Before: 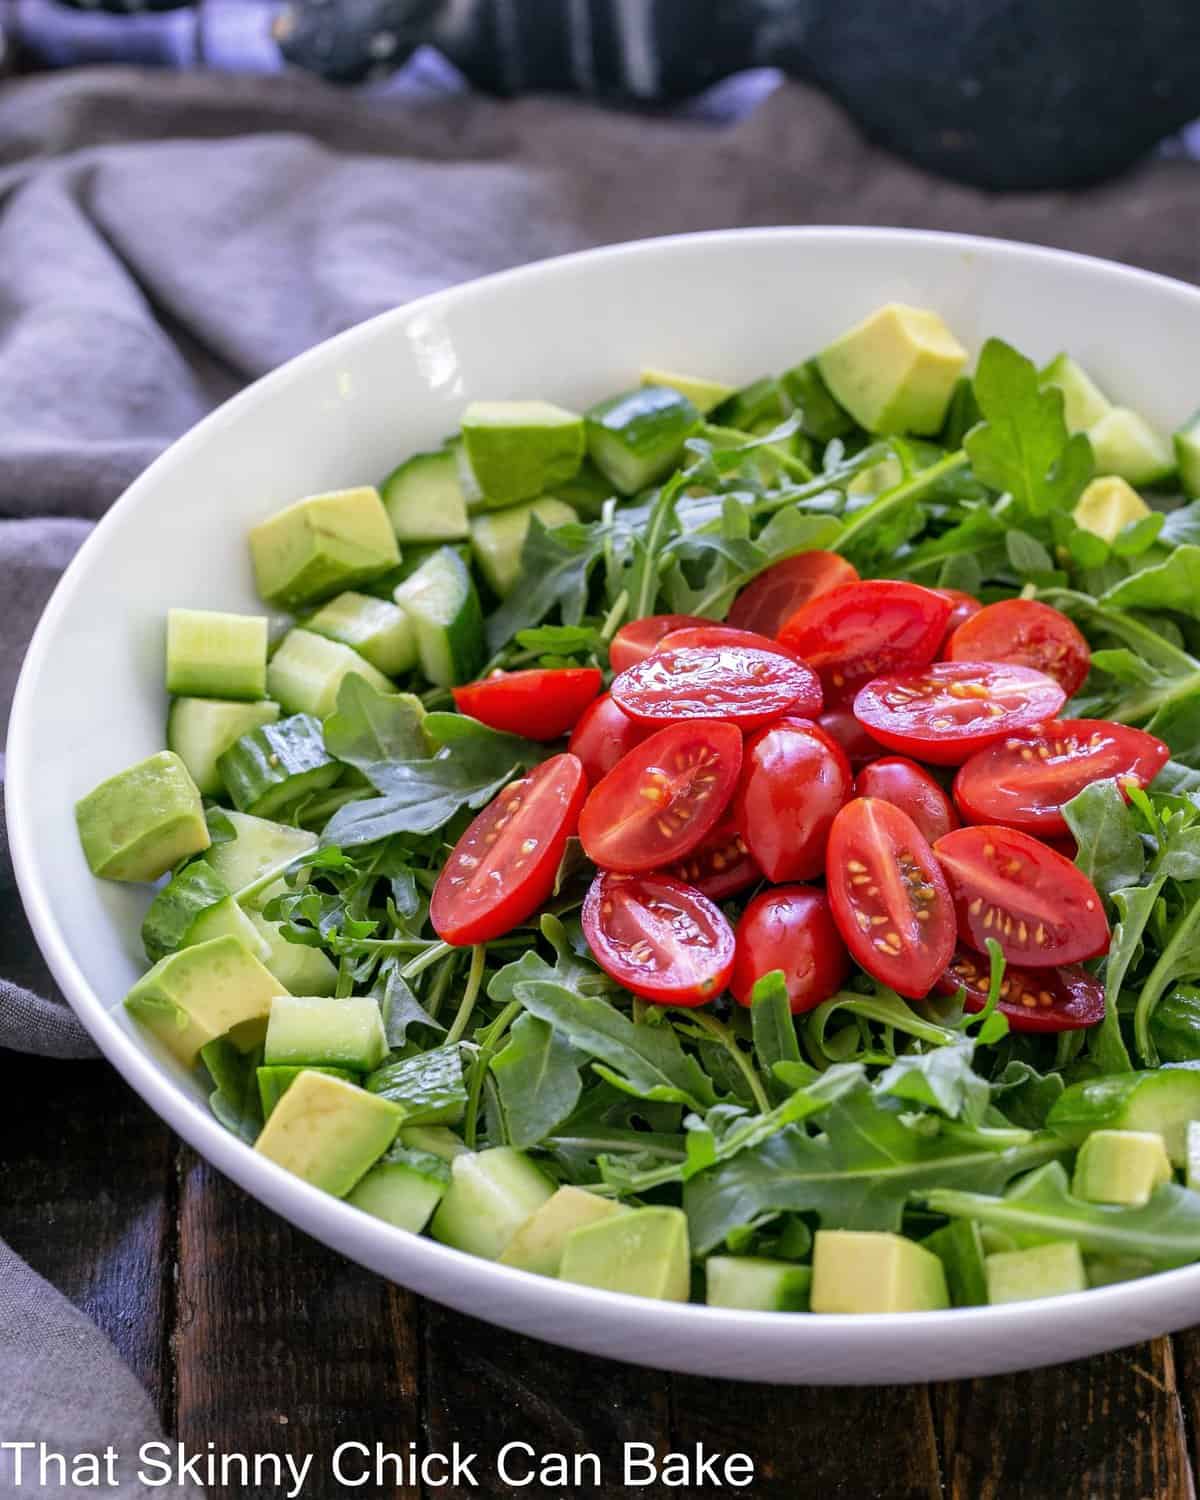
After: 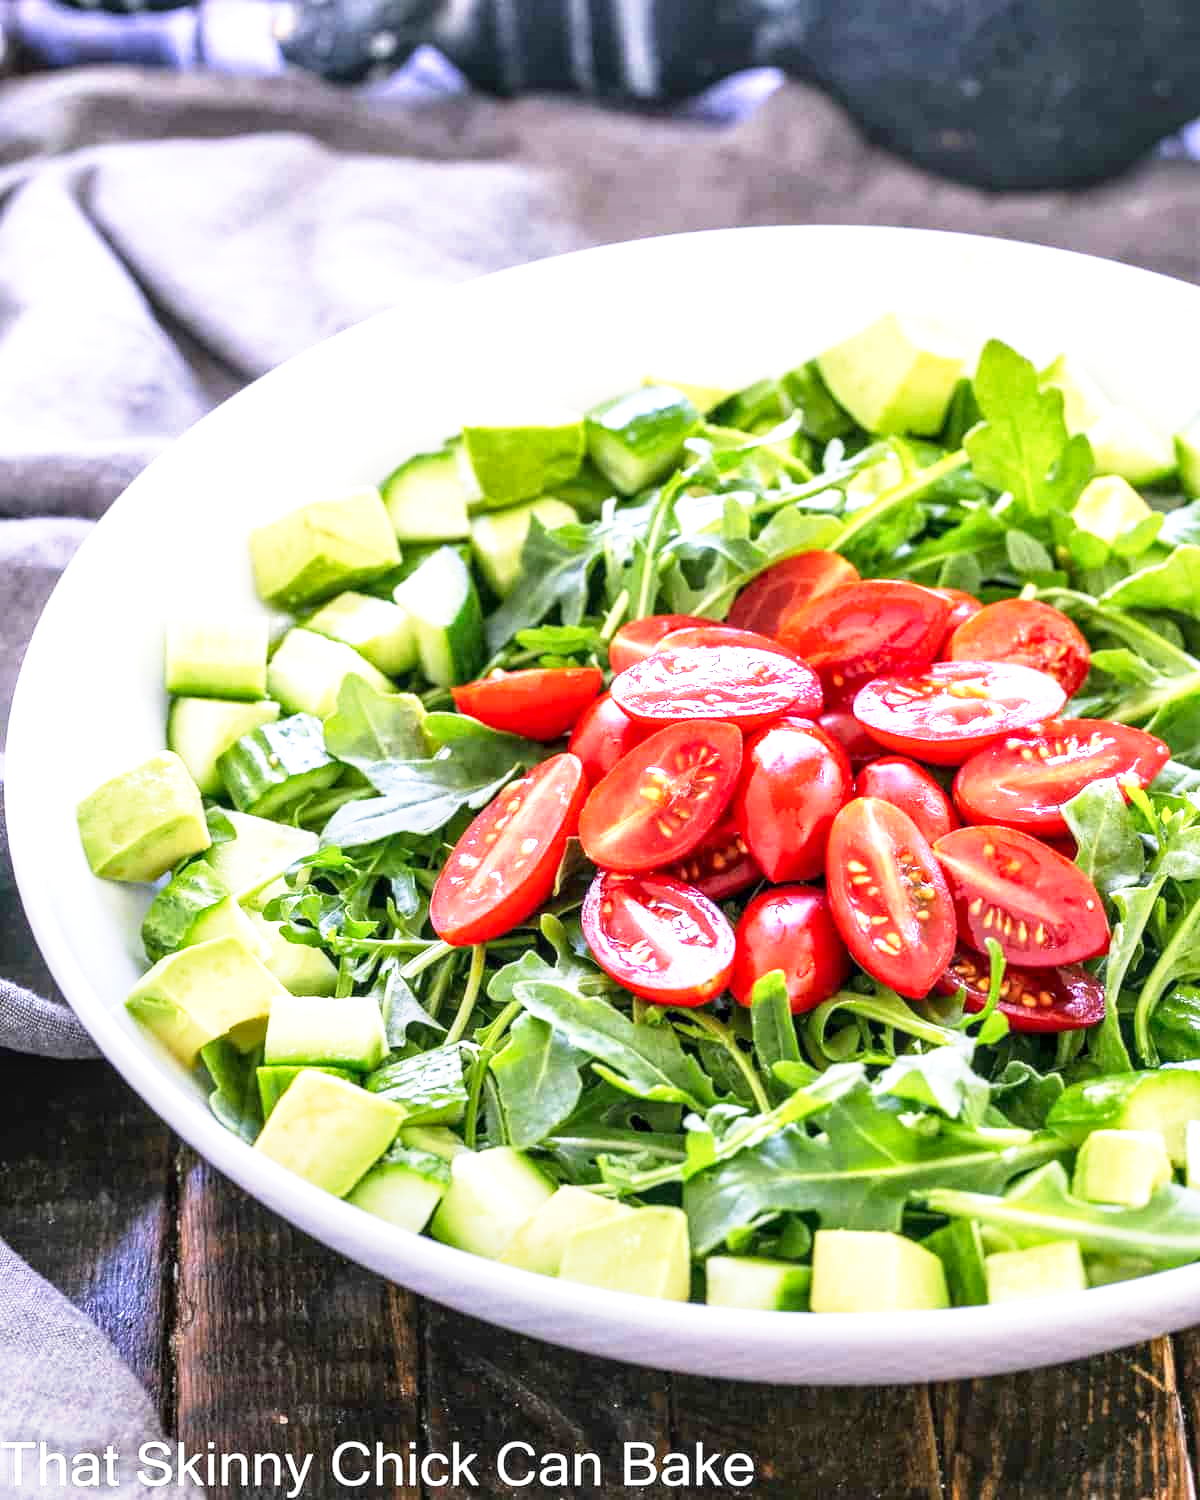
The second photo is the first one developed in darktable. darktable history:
base curve: curves: ch0 [(0, 0) (0.557, 0.834) (1, 1)], preserve colors none
local contrast: on, module defaults
exposure: exposure 0.95 EV, compensate highlight preservation false
